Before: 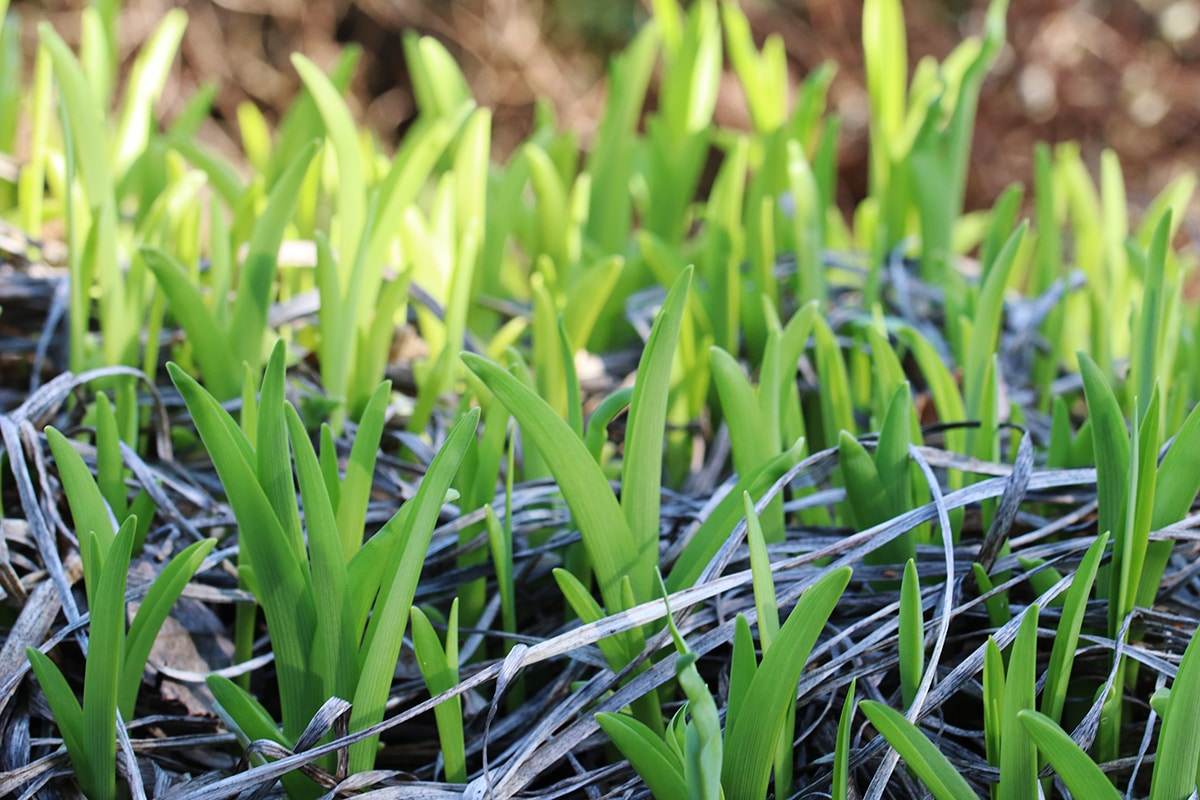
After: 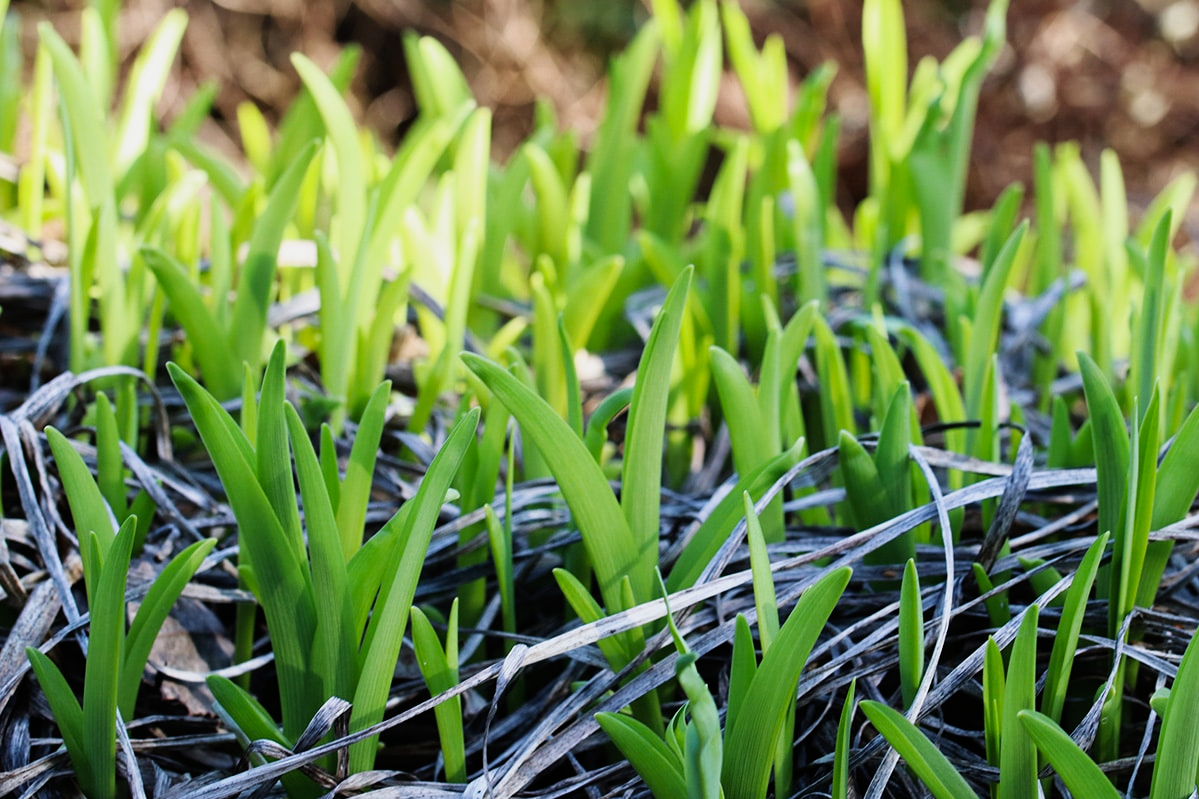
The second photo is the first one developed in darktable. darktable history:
color balance rgb: shadows lift › luminance -10%, power › luminance -9%, linear chroma grading › global chroma 10%, global vibrance 10%, contrast 15%, saturation formula JzAzBz (2021)
sigmoid: contrast 1.22, skew 0.65
